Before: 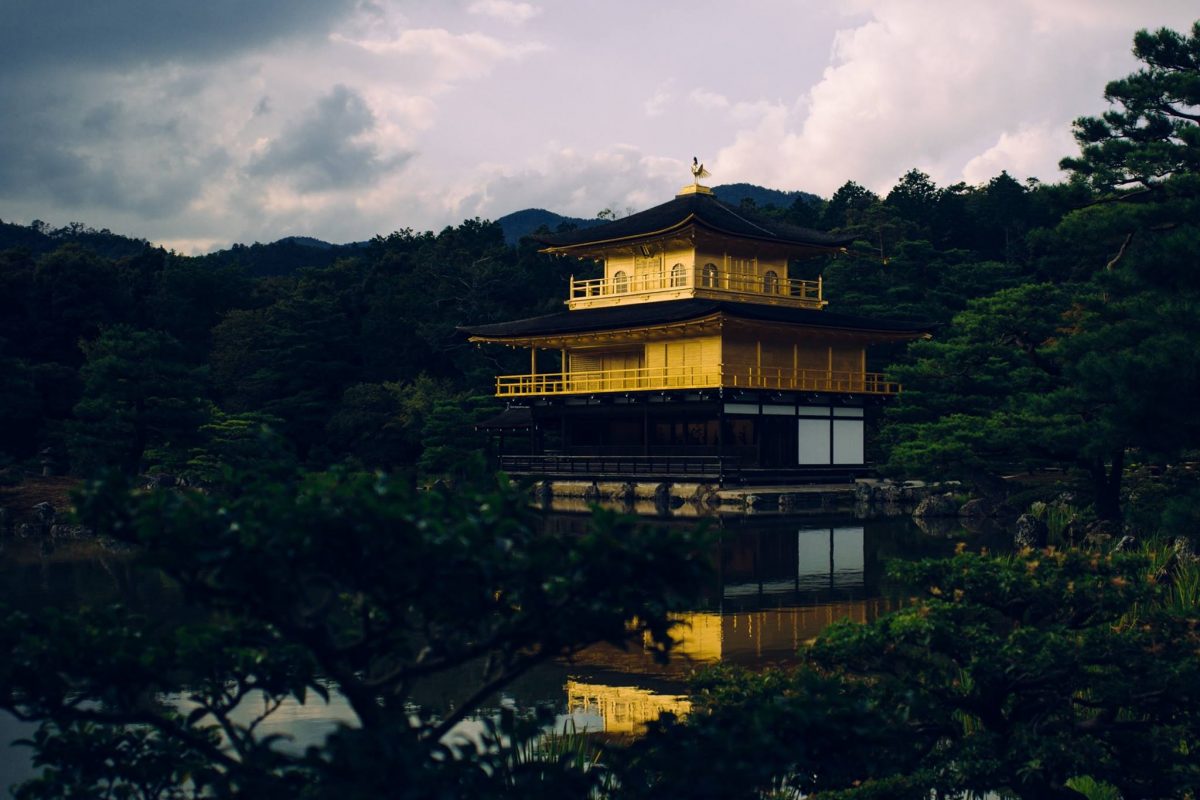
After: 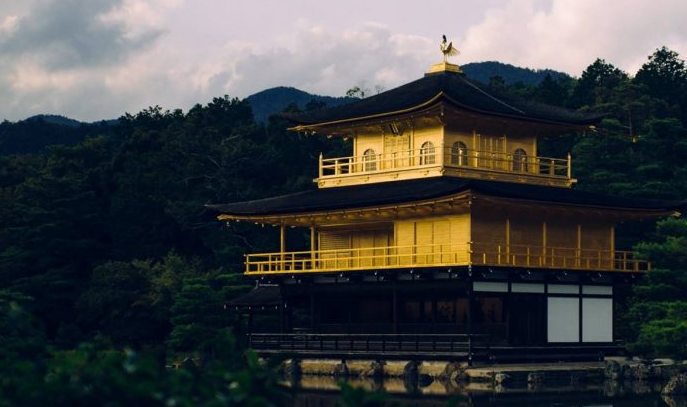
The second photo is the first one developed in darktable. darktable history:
crop: left 20.923%, top 15.305%, right 21.759%, bottom 33.743%
